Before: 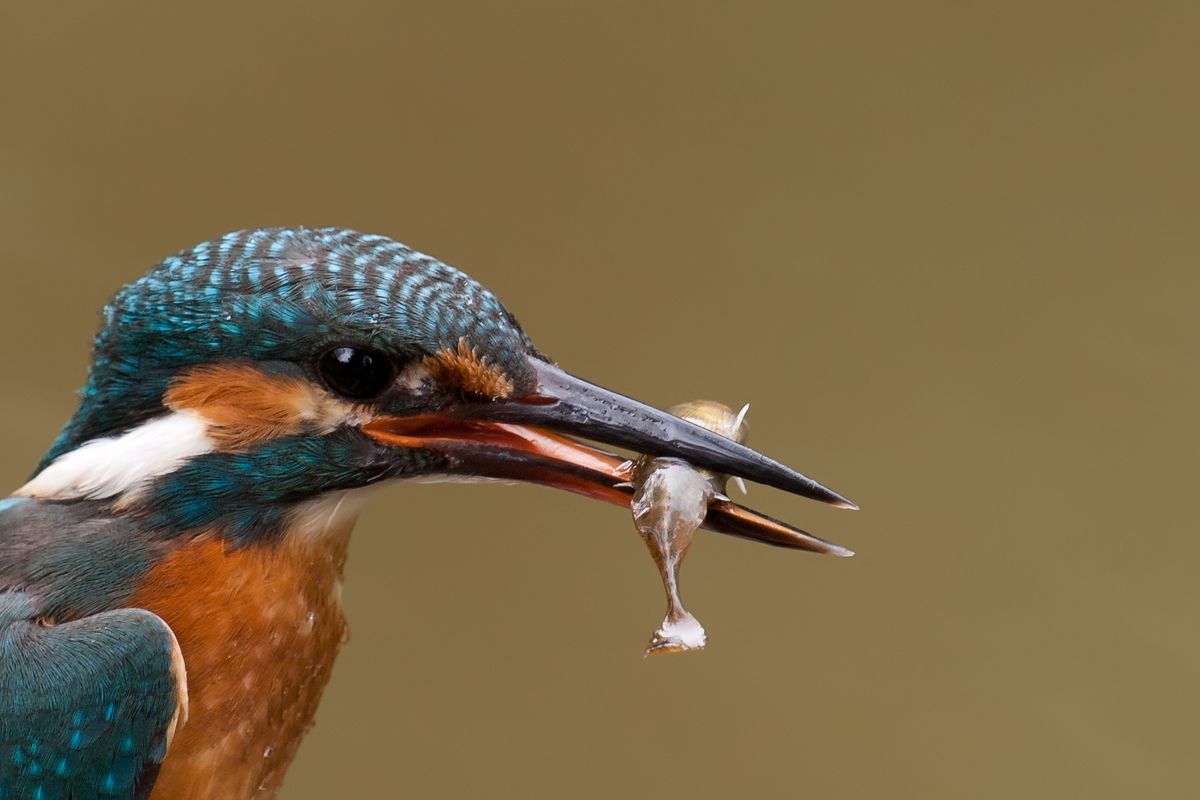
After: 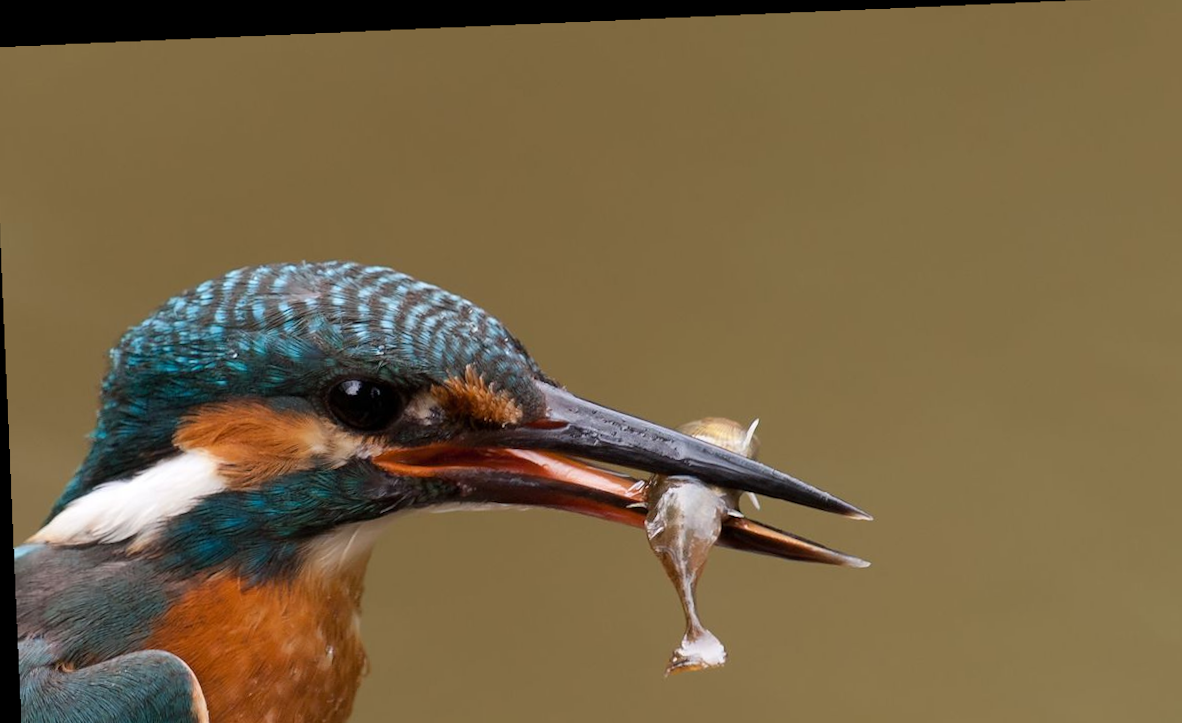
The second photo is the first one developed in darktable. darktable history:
rotate and perspective: rotation -2.29°, automatic cropping off
crop and rotate: angle 0.2°, left 0.275%, right 3.127%, bottom 14.18%
